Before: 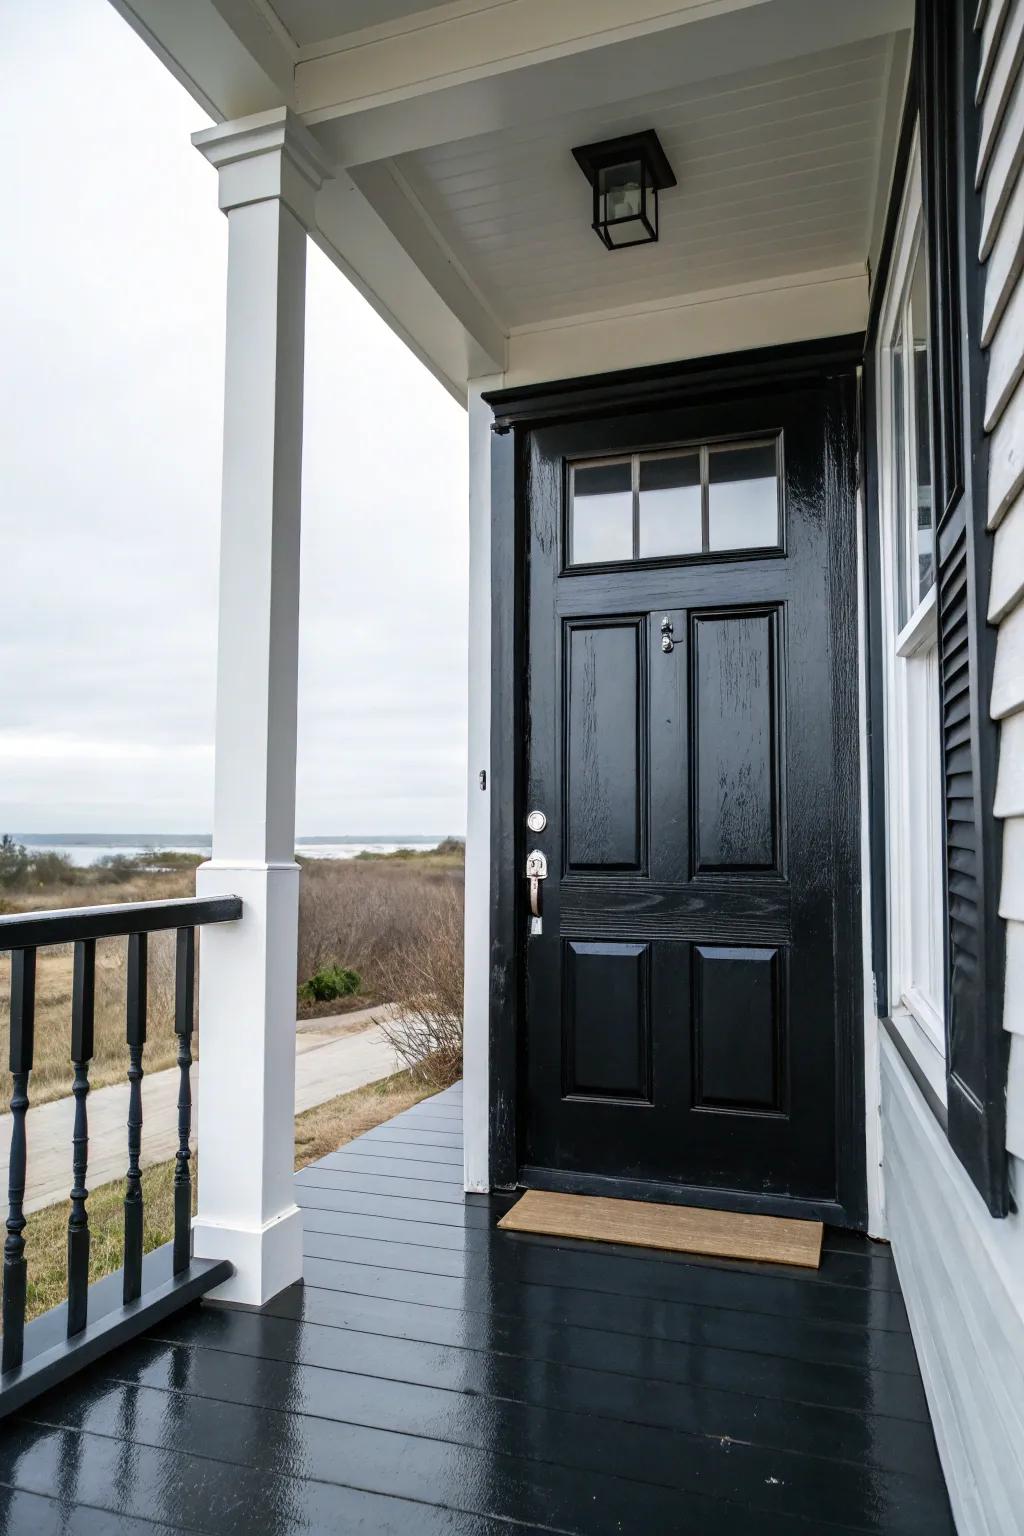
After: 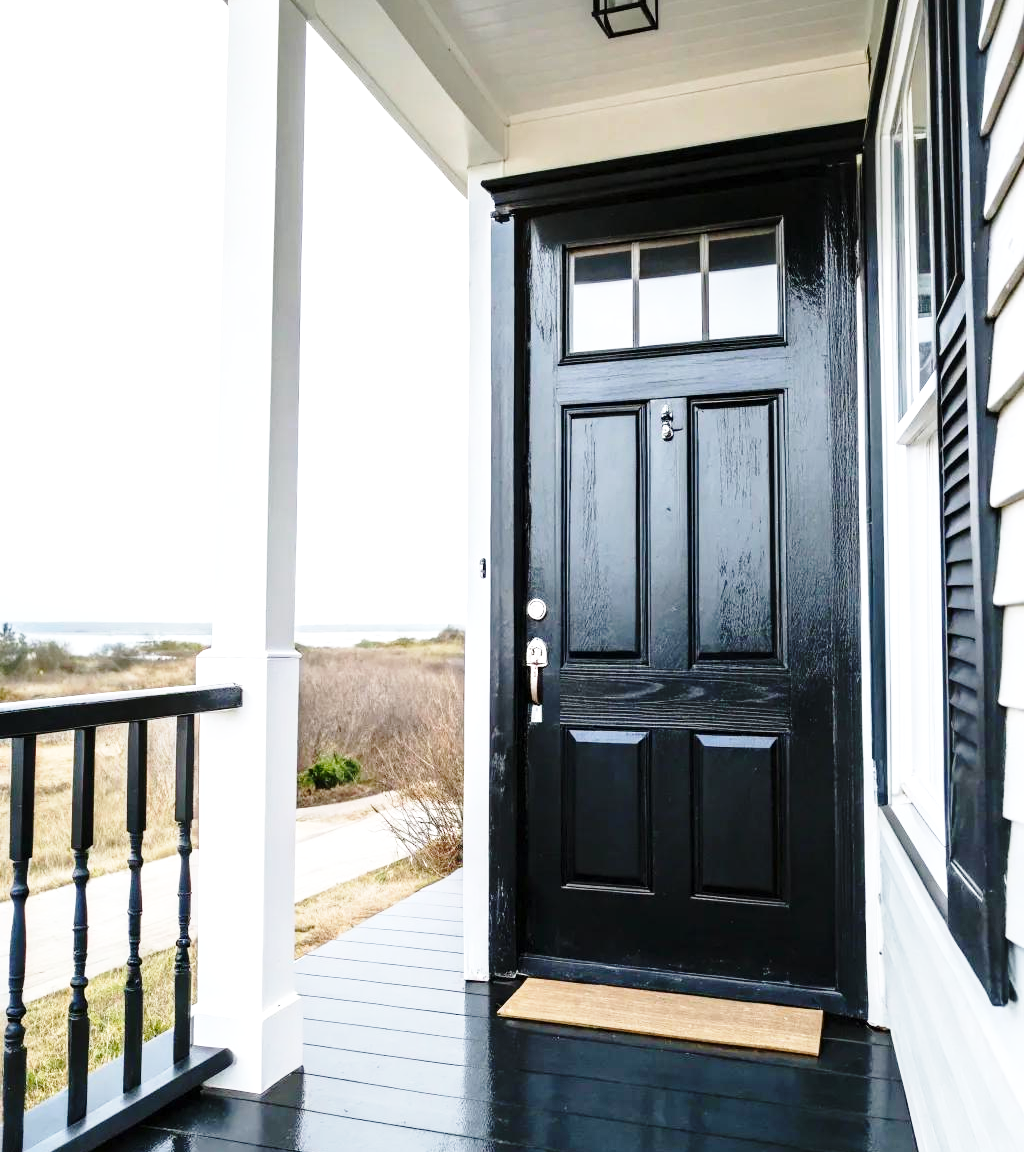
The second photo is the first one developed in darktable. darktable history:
crop: top 13.819%, bottom 11.169%
exposure: exposure 0.507 EV, compensate highlight preservation false
base curve: curves: ch0 [(0, 0) (0.028, 0.03) (0.121, 0.232) (0.46, 0.748) (0.859, 0.968) (1, 1)], preserve colors none
